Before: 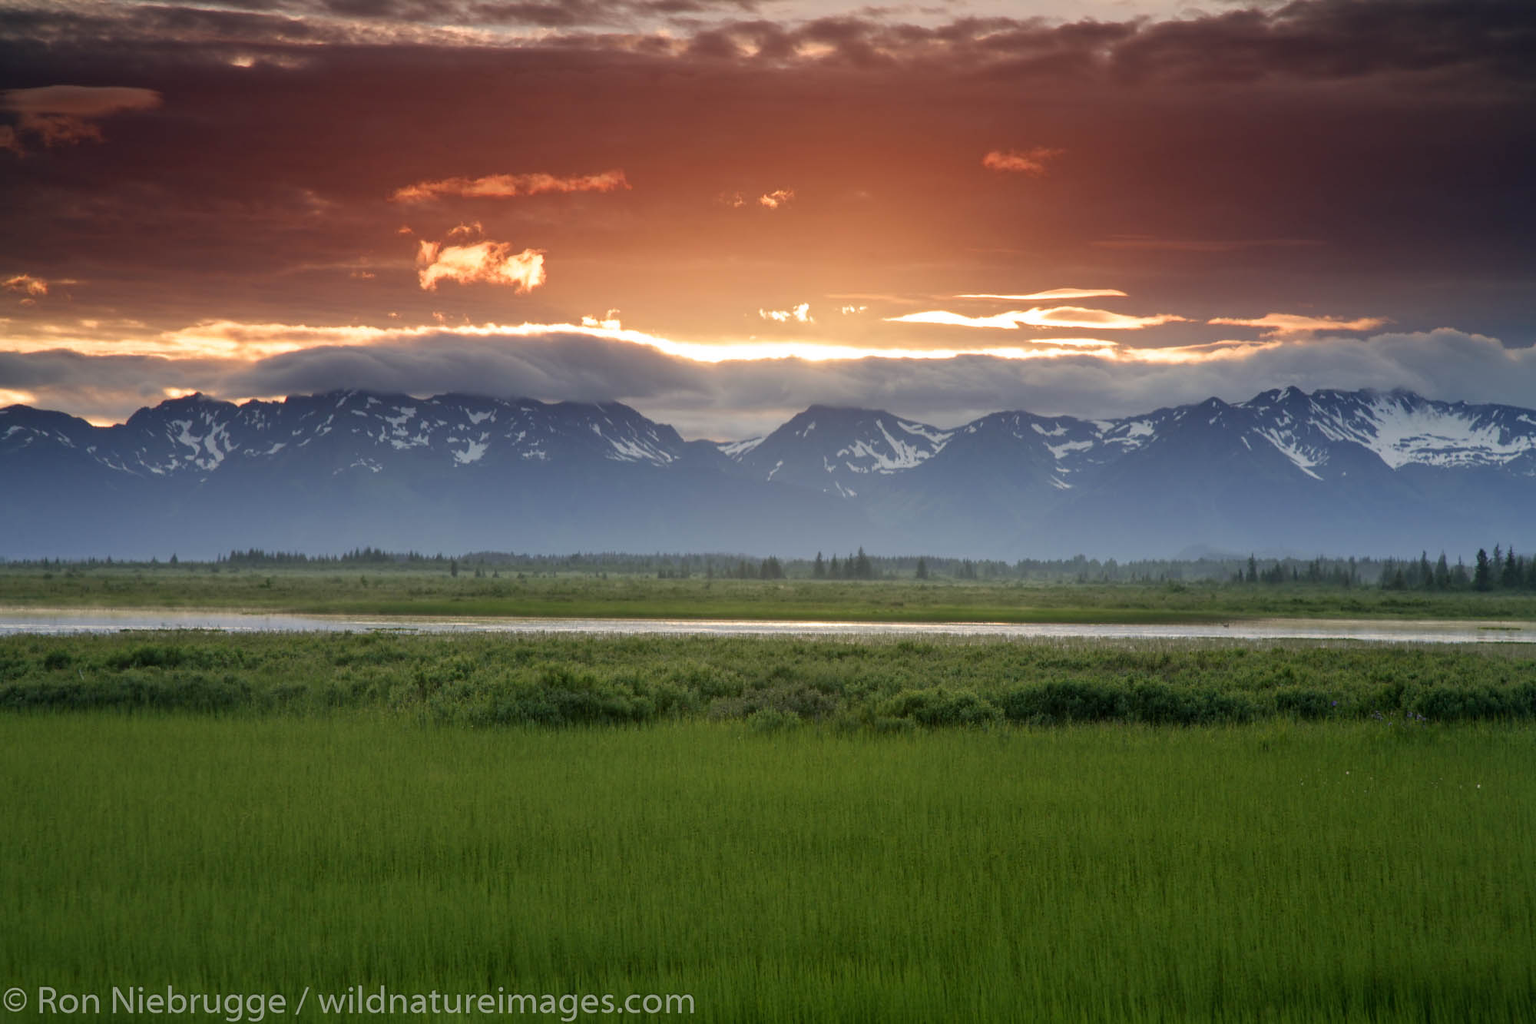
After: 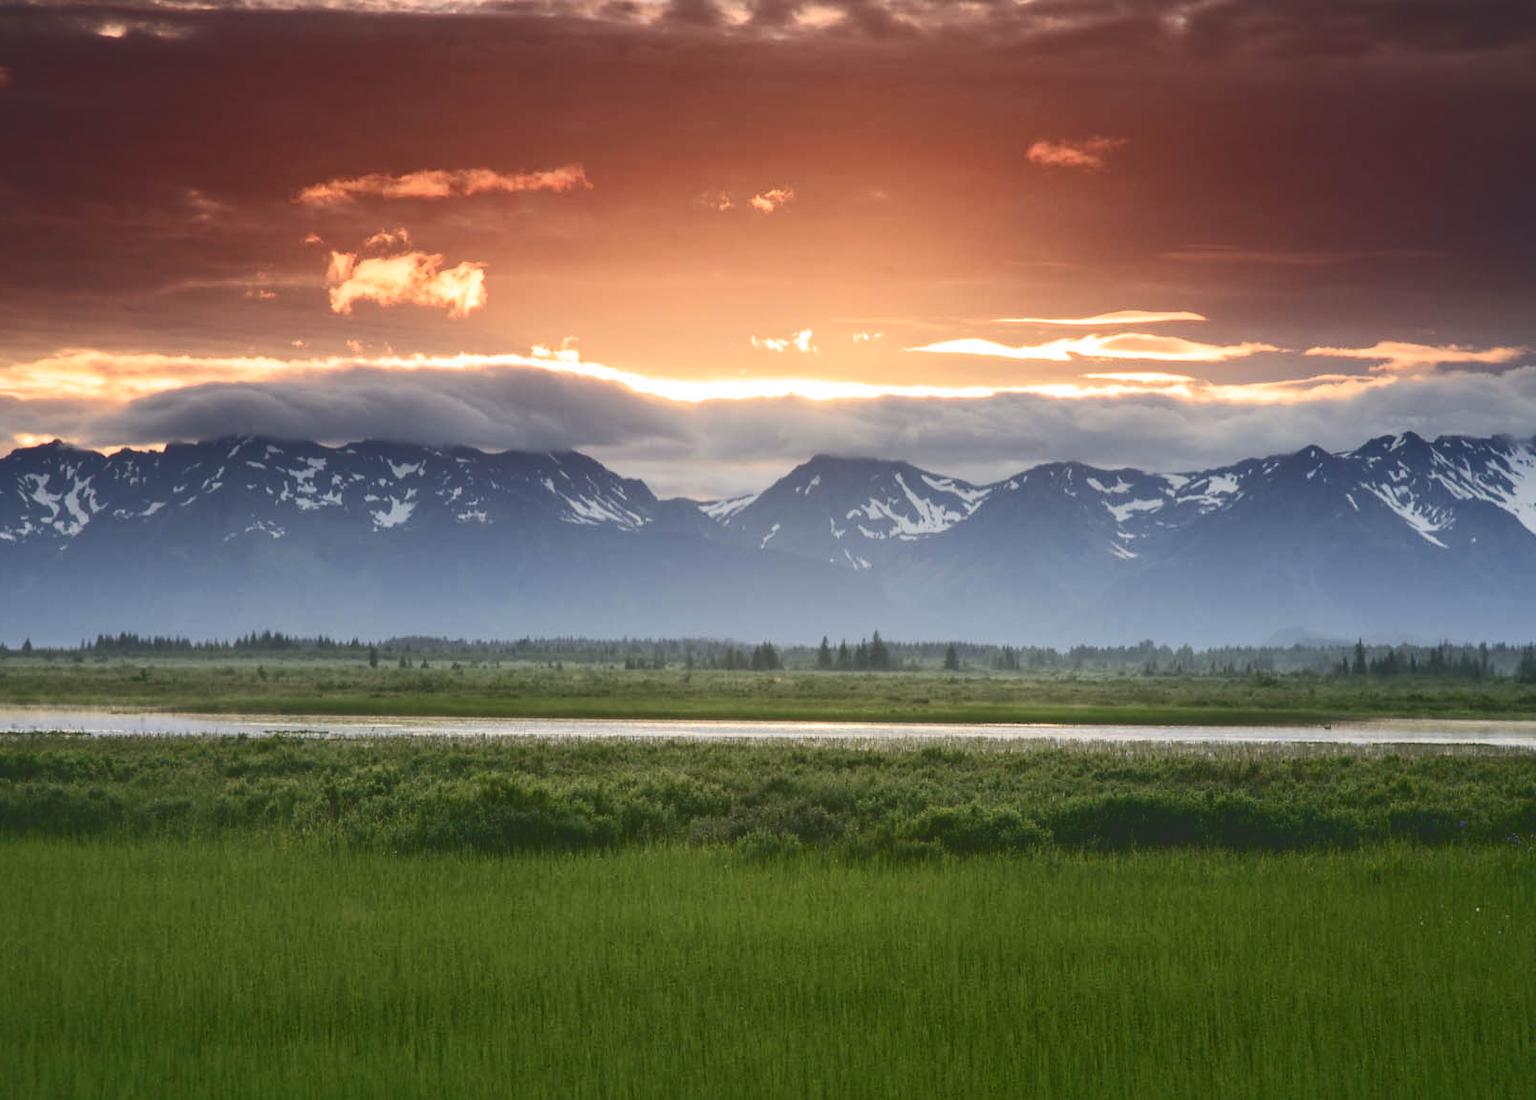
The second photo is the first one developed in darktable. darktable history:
tone curve: curves: ch0 [(0, 0) (0.003, 0.17) (0.011, 0.17) (0.025, 0.17) (0.044, 0.168) (0.069, 0.167) (0.1, 0.173) (0.136, 0.181) (0.177, 0.199) (0.224, 0.226) (0.277, 0.271) (0.335, 0.333) (0.399, 0.419) (0.468, 0.52) (0.543, 0.621) (0.623, 0.716) (0.709, 0.795) (0.801, 0.867) (0.898, 0.914) (1, 1)], color space Lab, independent channels, preserve colors none
crop: left 9.913%, top 3.647%, right 9.183%, bottom 9.338%
